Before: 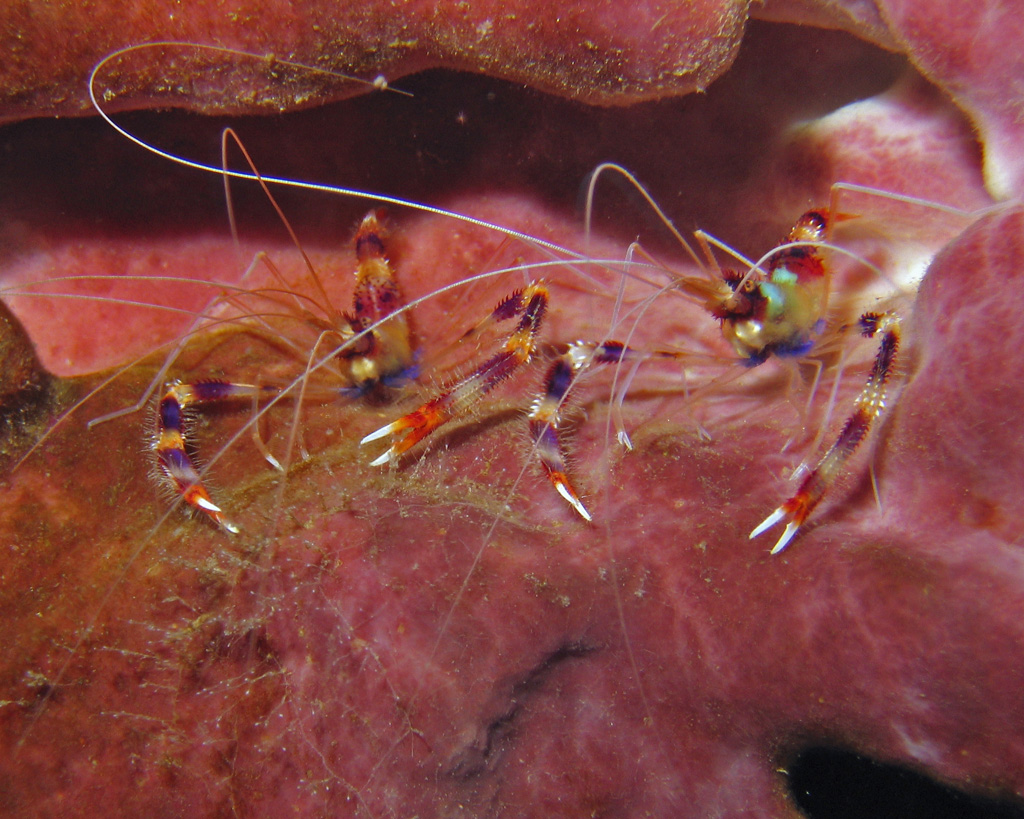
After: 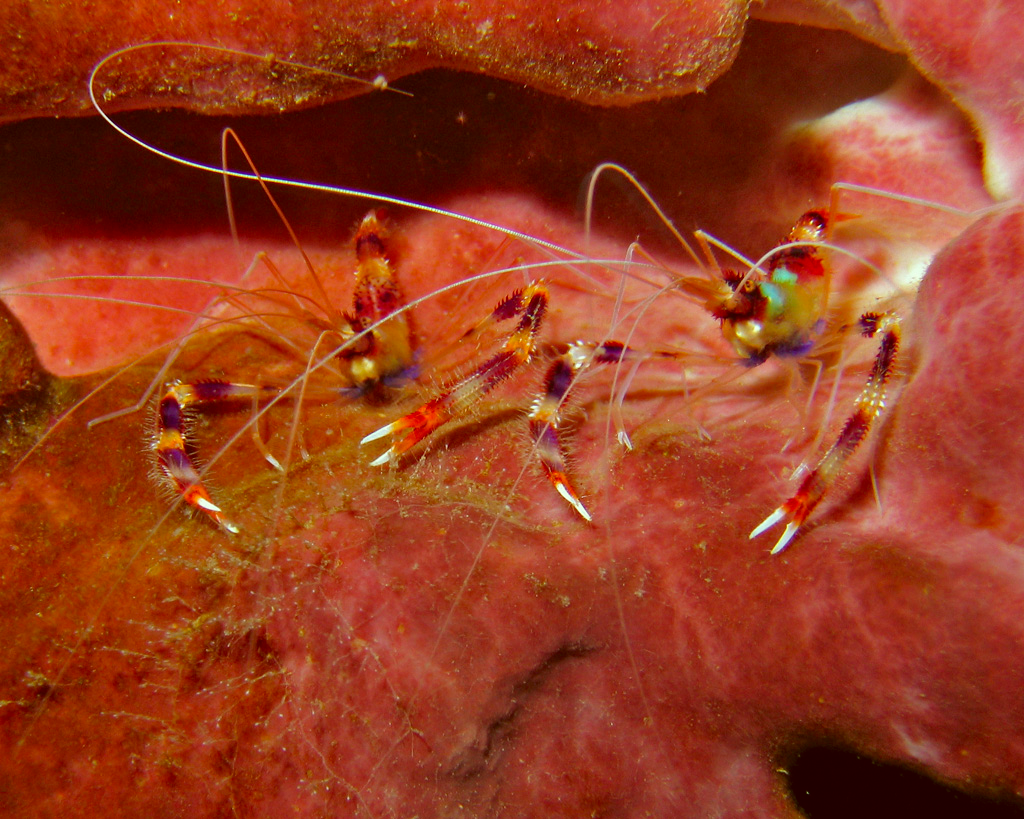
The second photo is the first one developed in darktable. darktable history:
color correction: highlights a* -5.94, highlights b* 9.48, shadows a* 10.12, shadows b* 23.94
bloom: size 3%, threshold 100%, strength 0%
